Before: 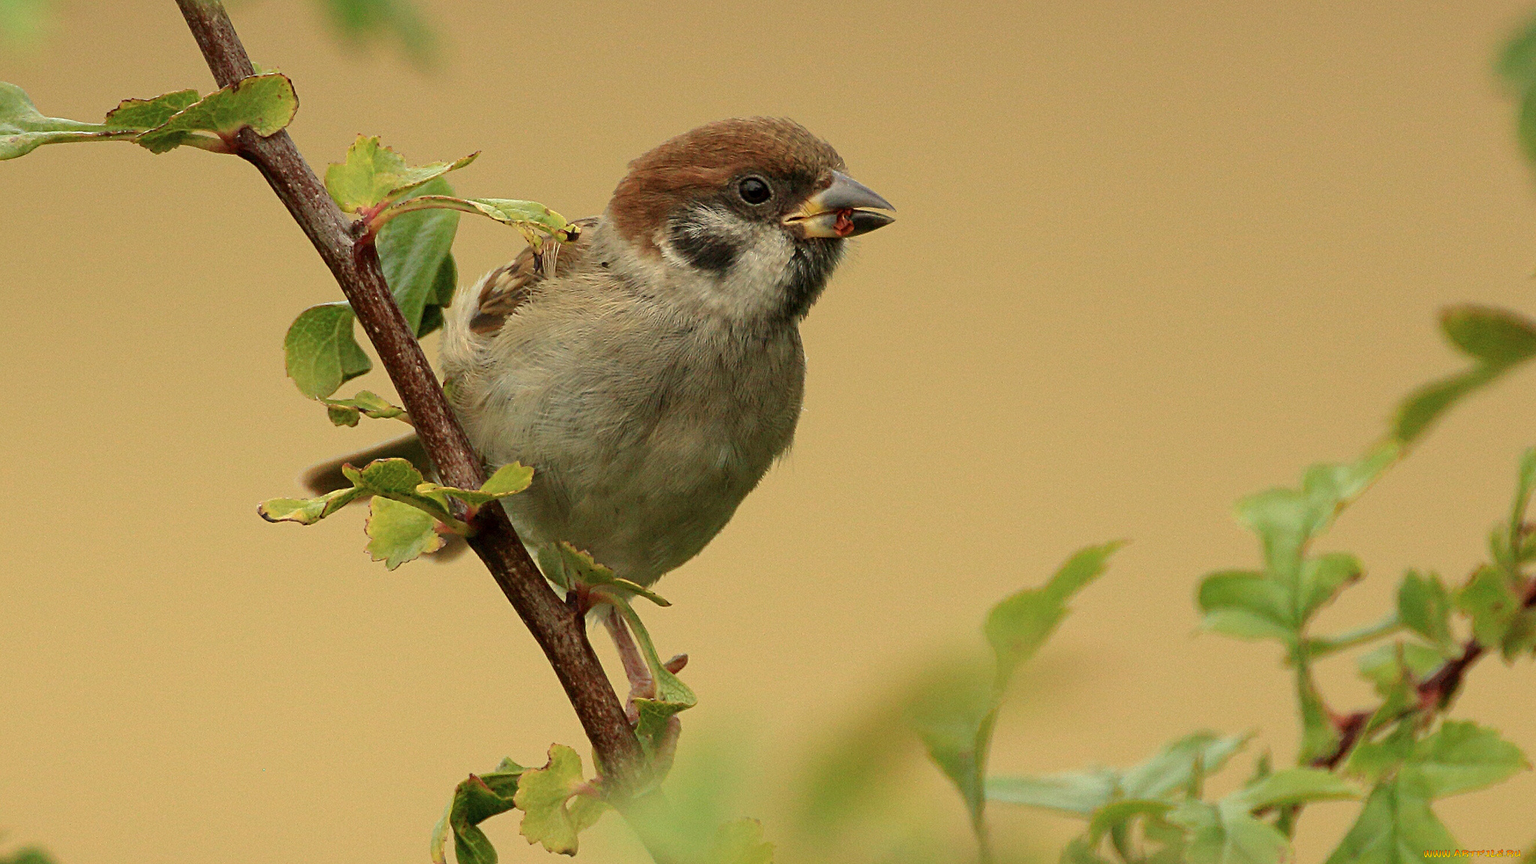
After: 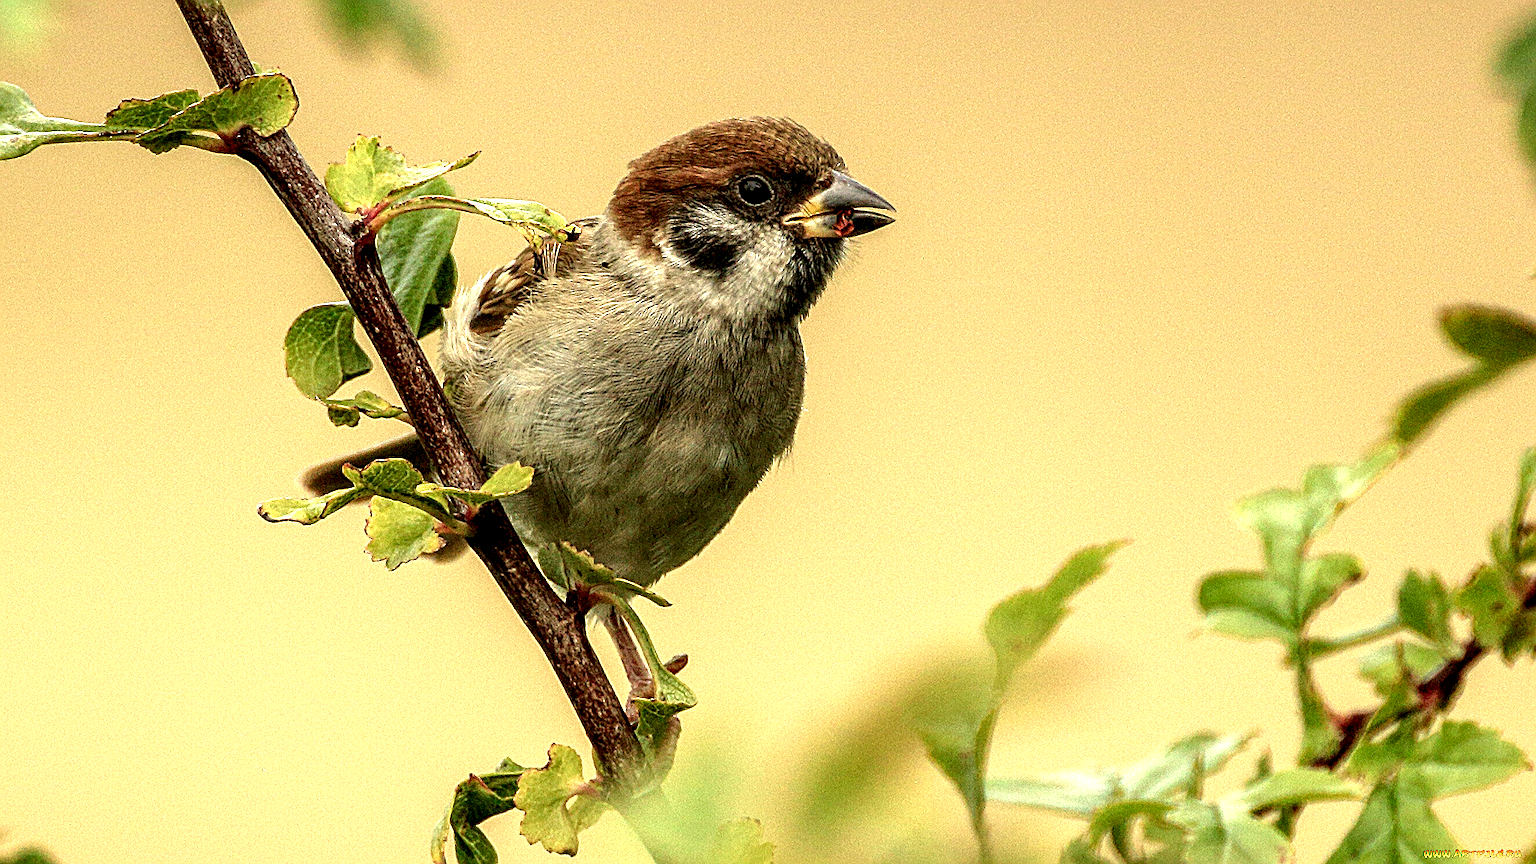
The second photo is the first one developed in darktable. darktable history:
tone equalizer: edges refinement/feathering 500, mask exposure compensation -1.57 EV, preserve details no
sharpen: on, module defaults
exposure: exposure 0.943 EV, compensate exposure bias true, compensate highlight preservation false
local contrast: detail 204%
